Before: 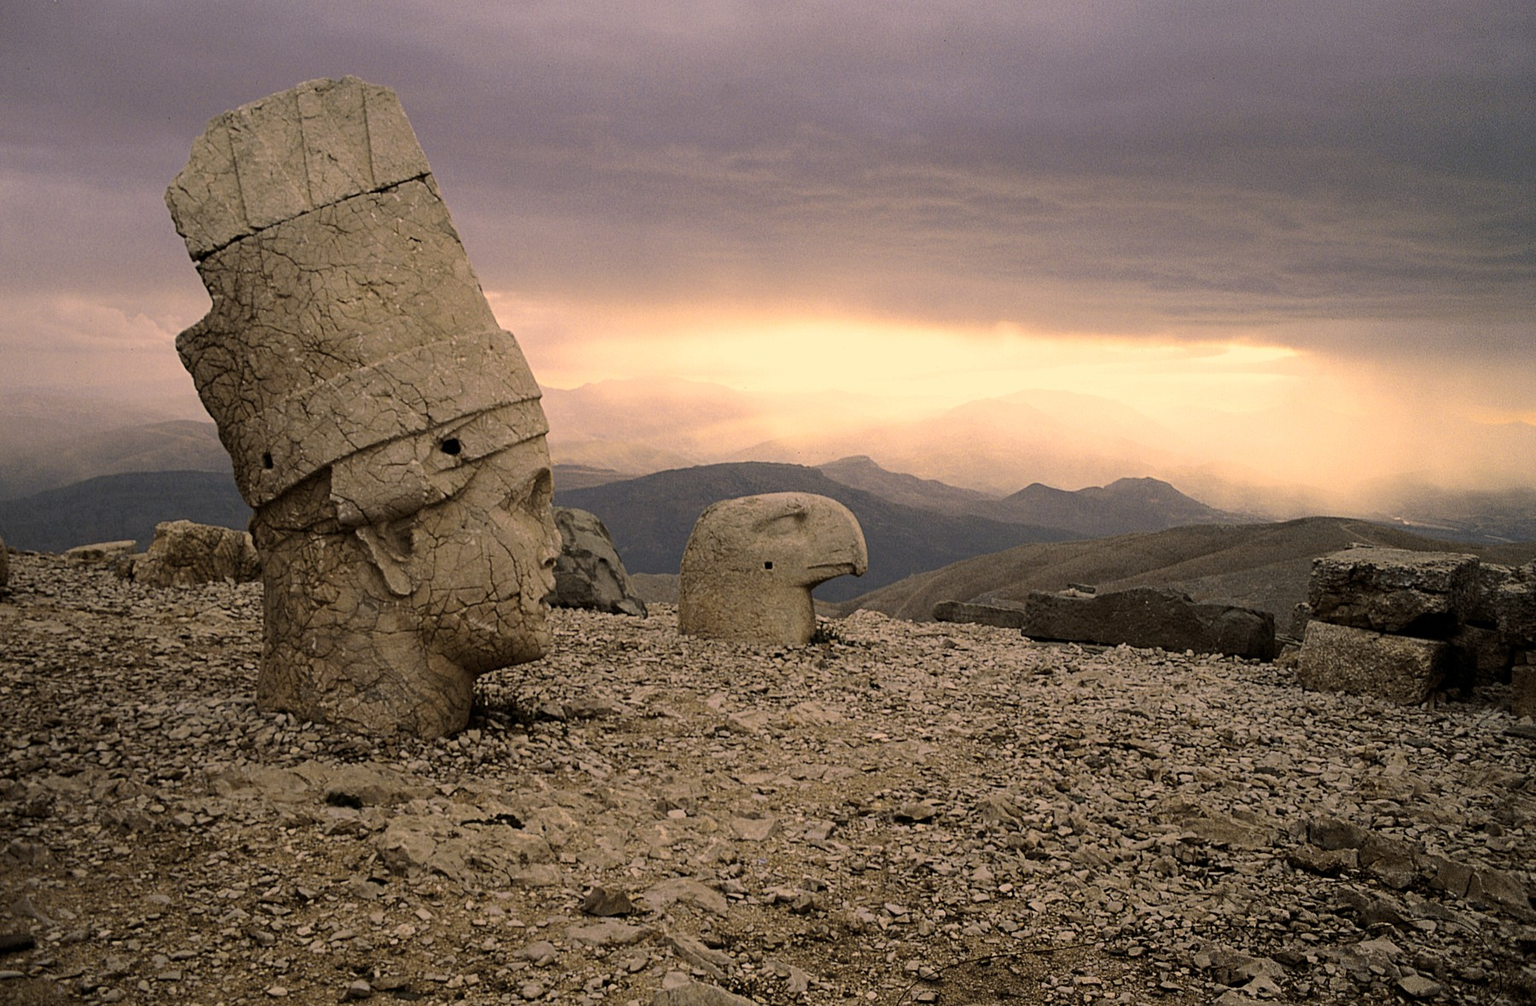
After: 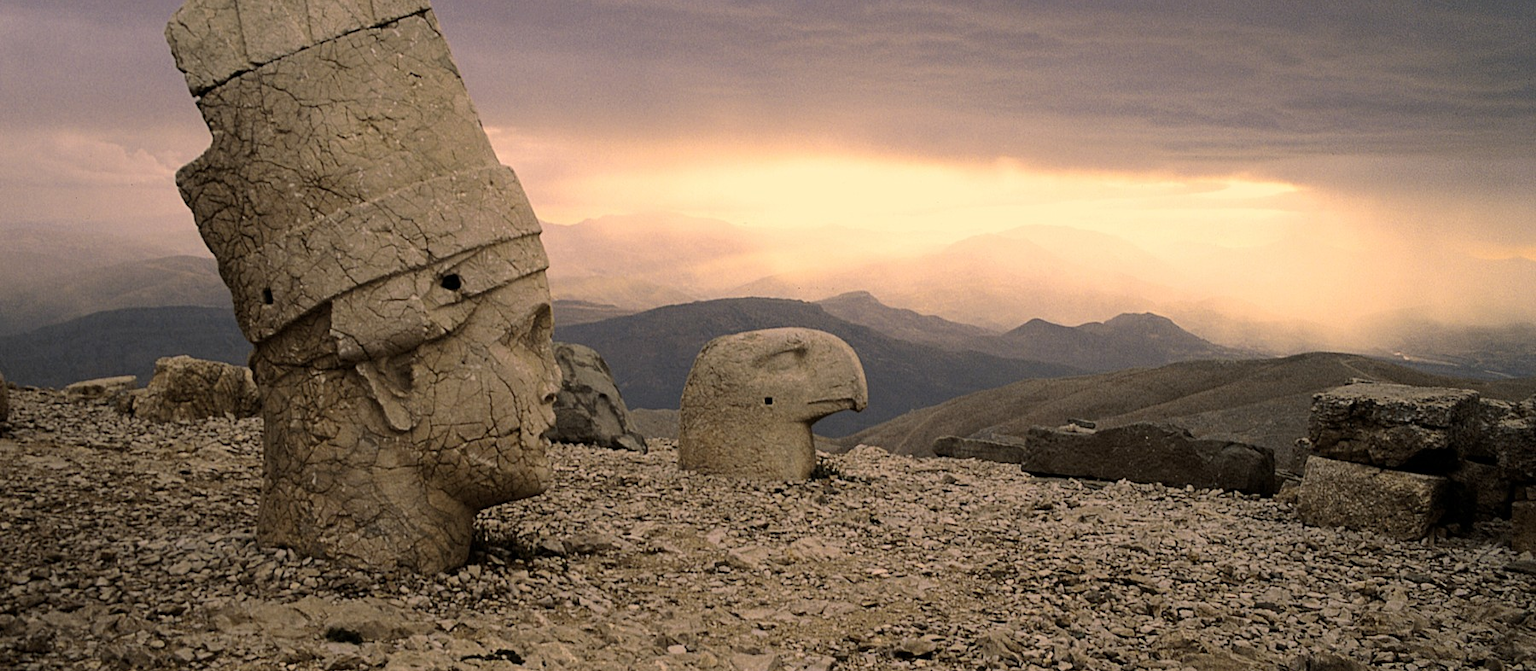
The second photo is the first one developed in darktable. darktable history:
crop: top 16.428%, bottom 16.737%
